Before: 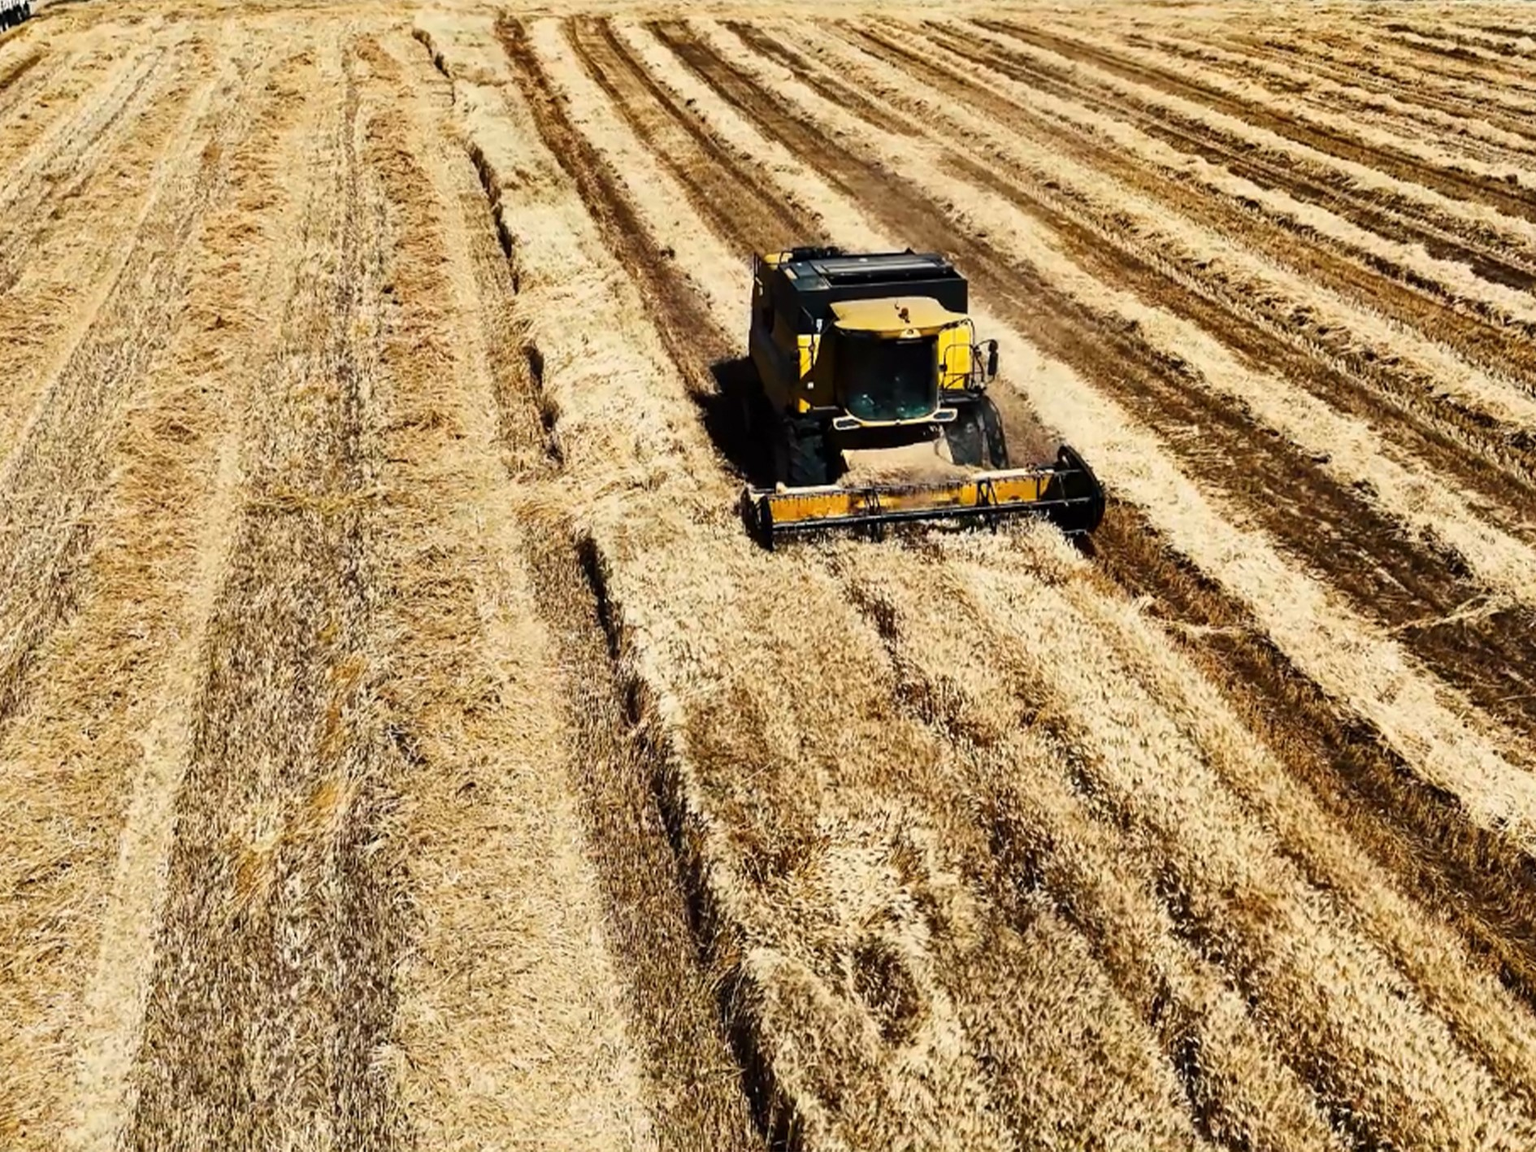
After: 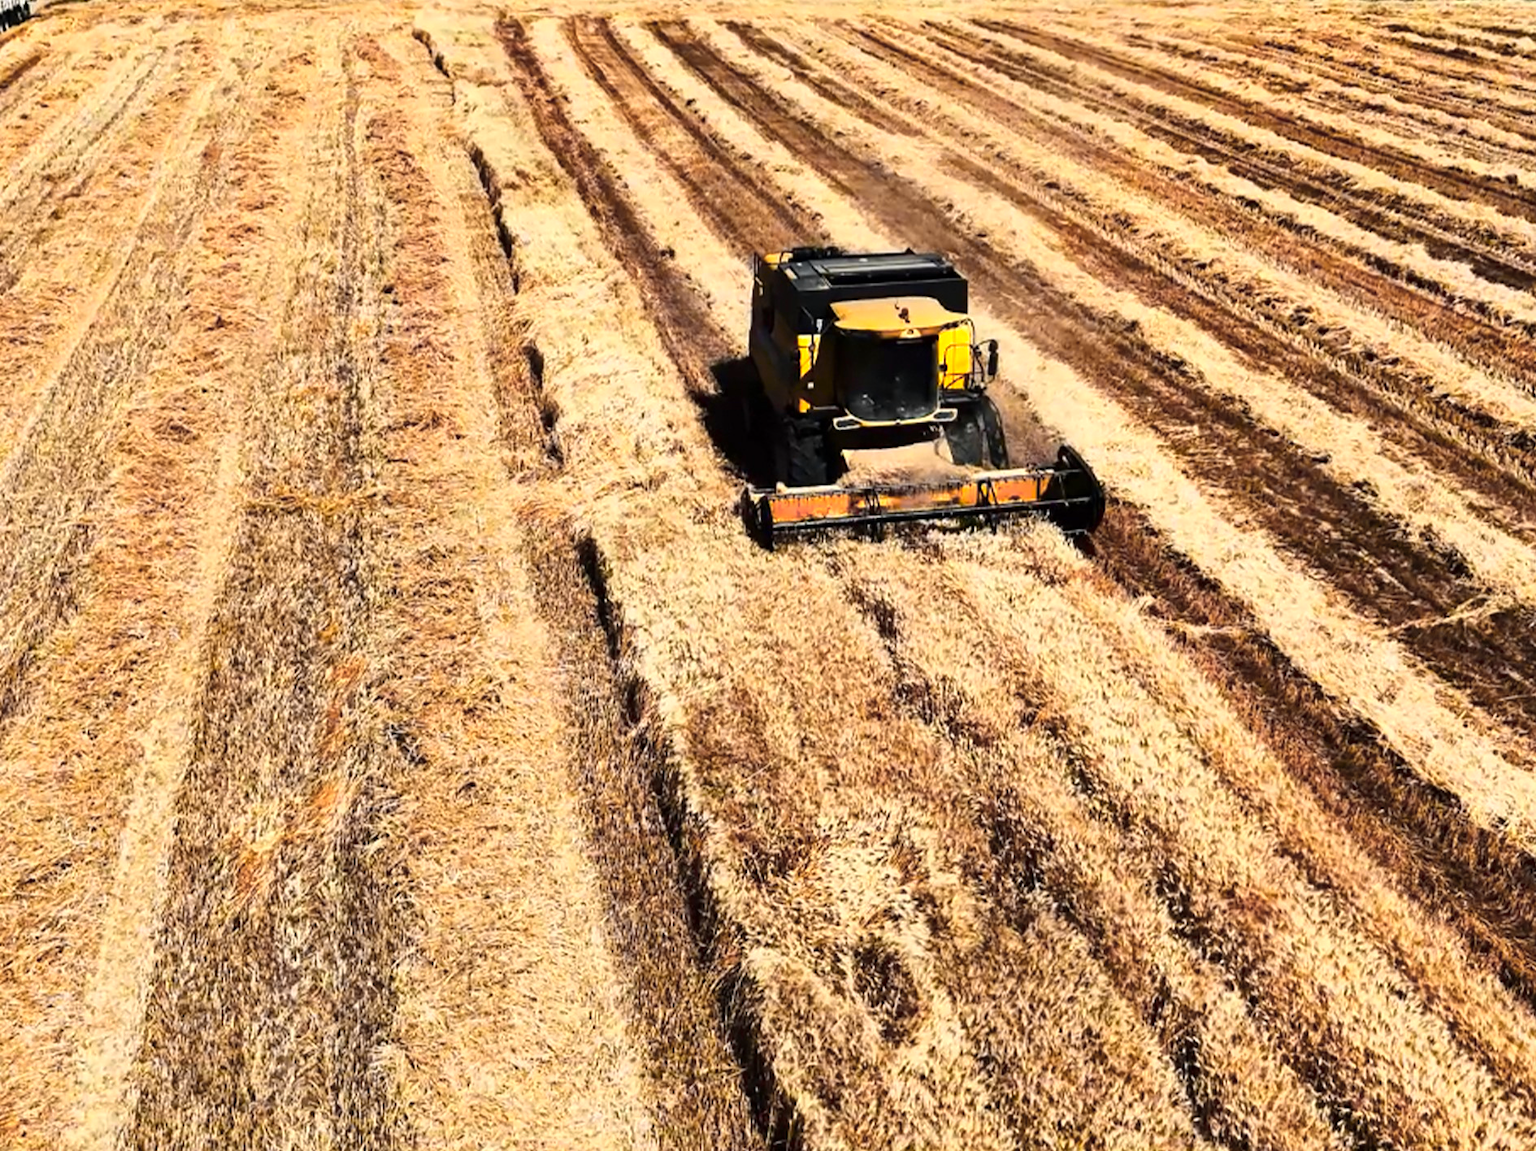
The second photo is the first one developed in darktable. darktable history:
color zones: curves: ch0 [(0.257, 0.558) (0.75, 0.565)]; ch1 [(0.004, 0.857) (0.14, 0.416) (0.257, 0.695) (0.442, 0.032) (0.736, 0.266) (0.891, 0.741)]; ch2 [(0, 0.623) (0.112, 0.436) (0.271, 0.474) (0.516, 0.64) (0.743, 0.286)]
